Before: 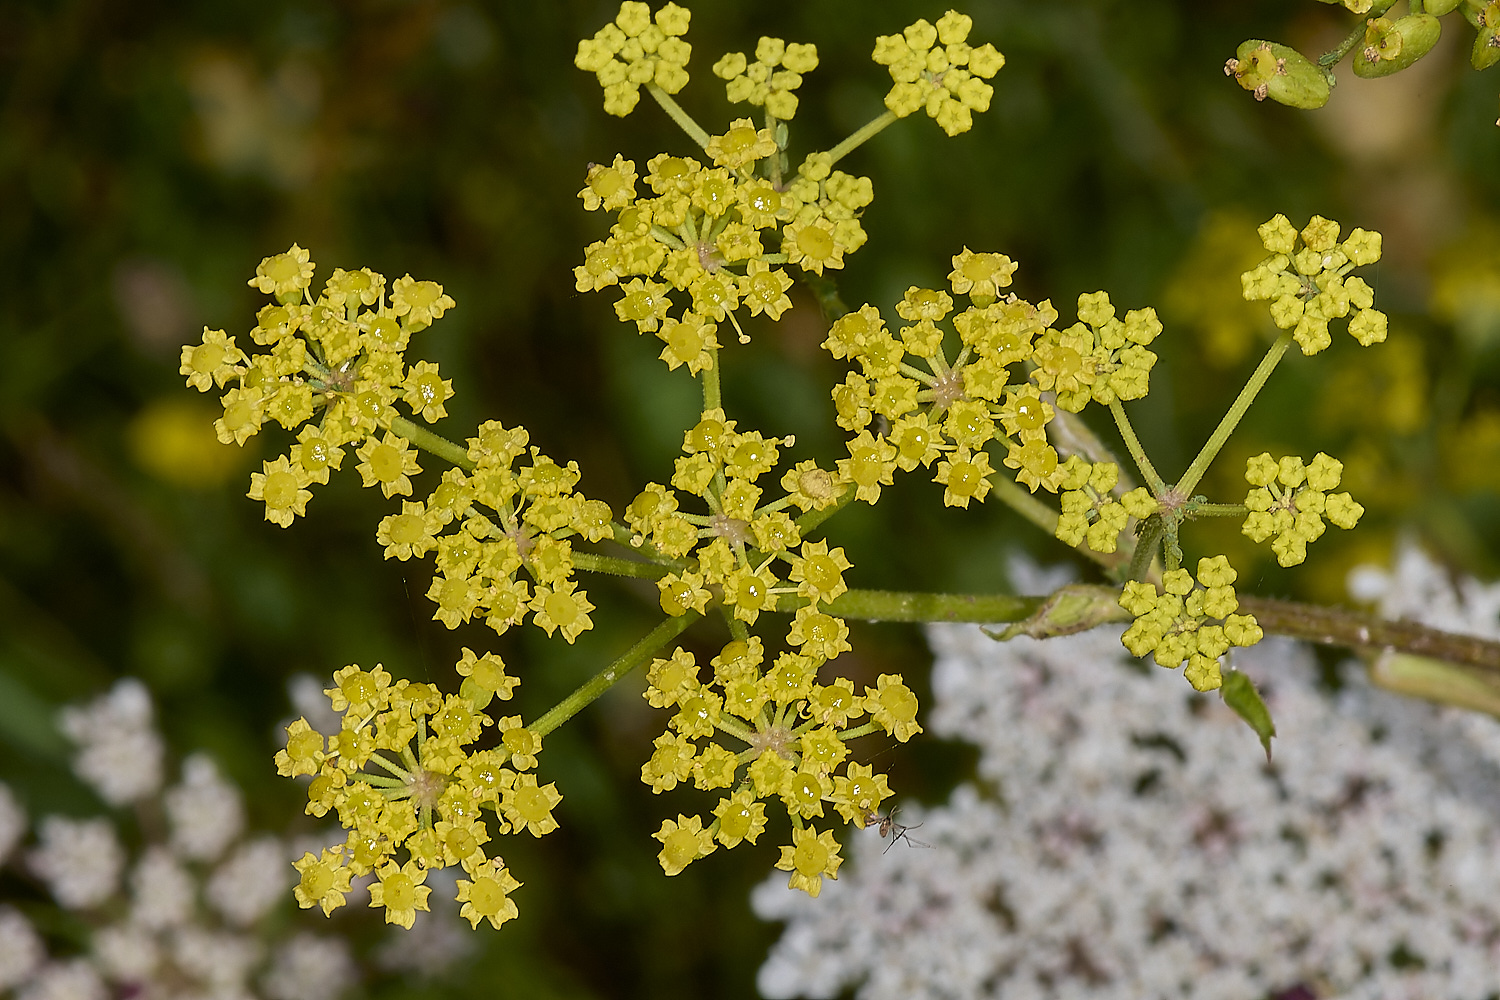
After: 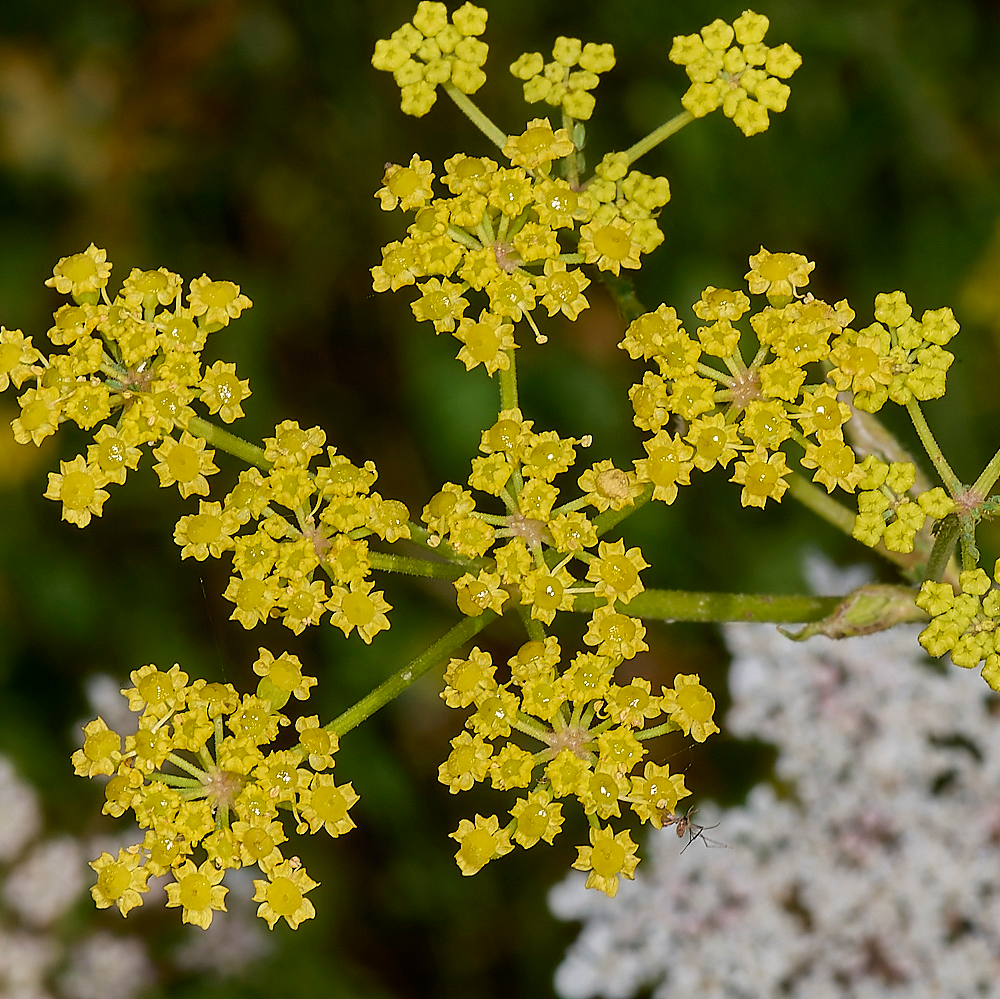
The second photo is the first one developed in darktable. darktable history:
bloom: size 15%, threshold 97%, strength 7%
crop and rotate: left 13.537%, right 19.796%
